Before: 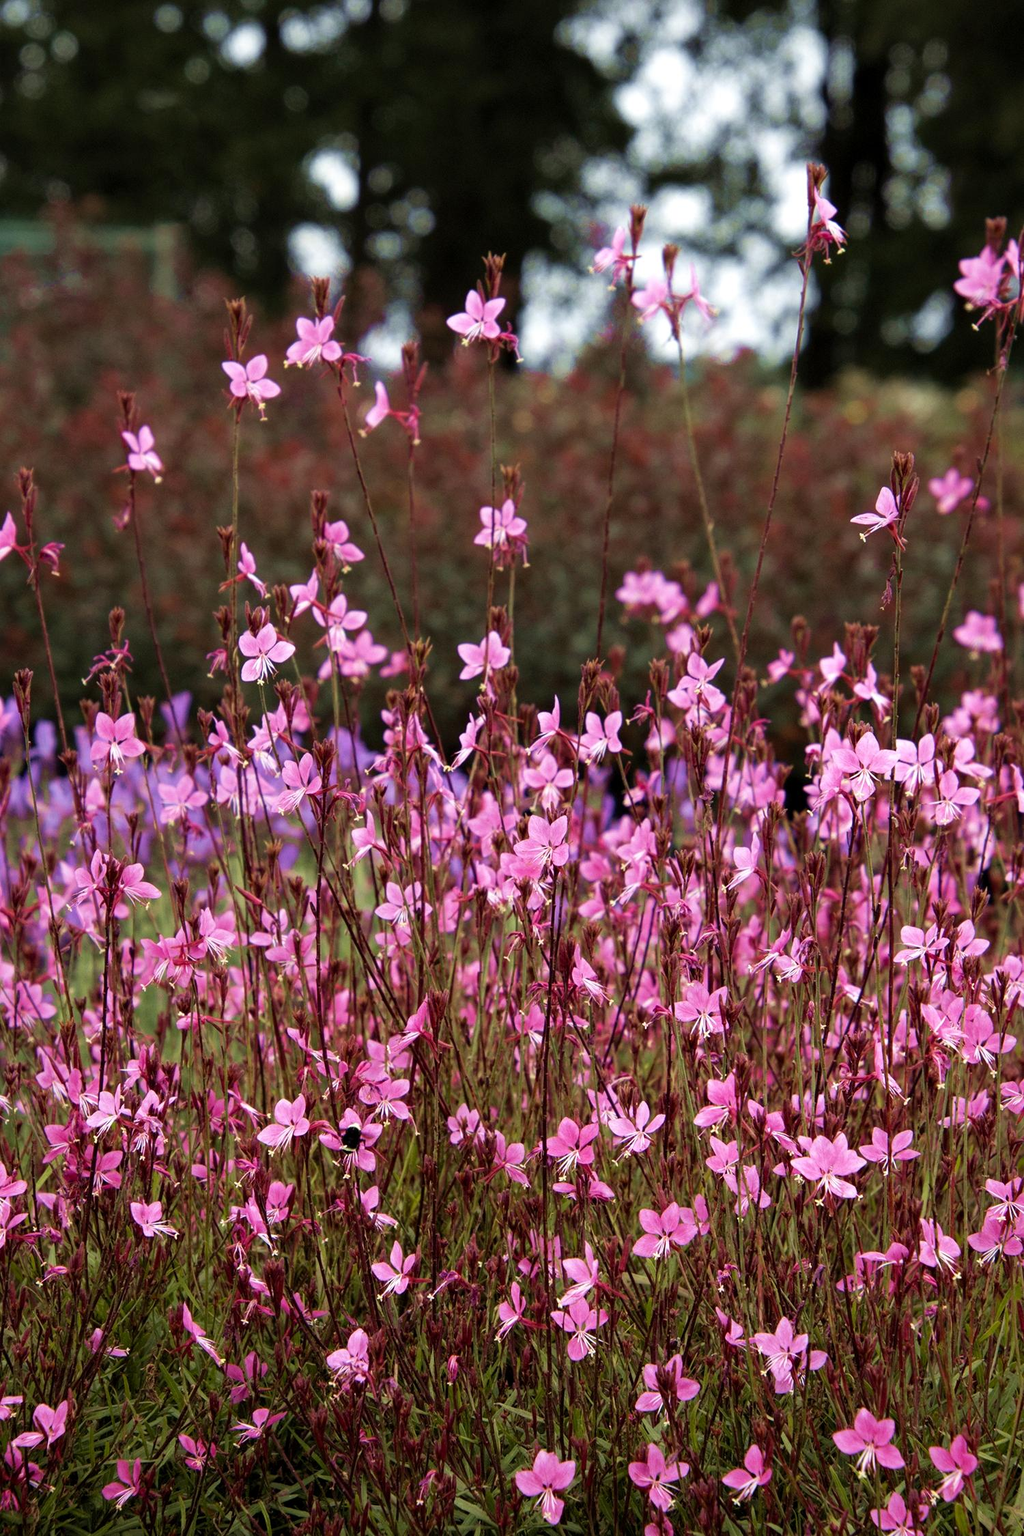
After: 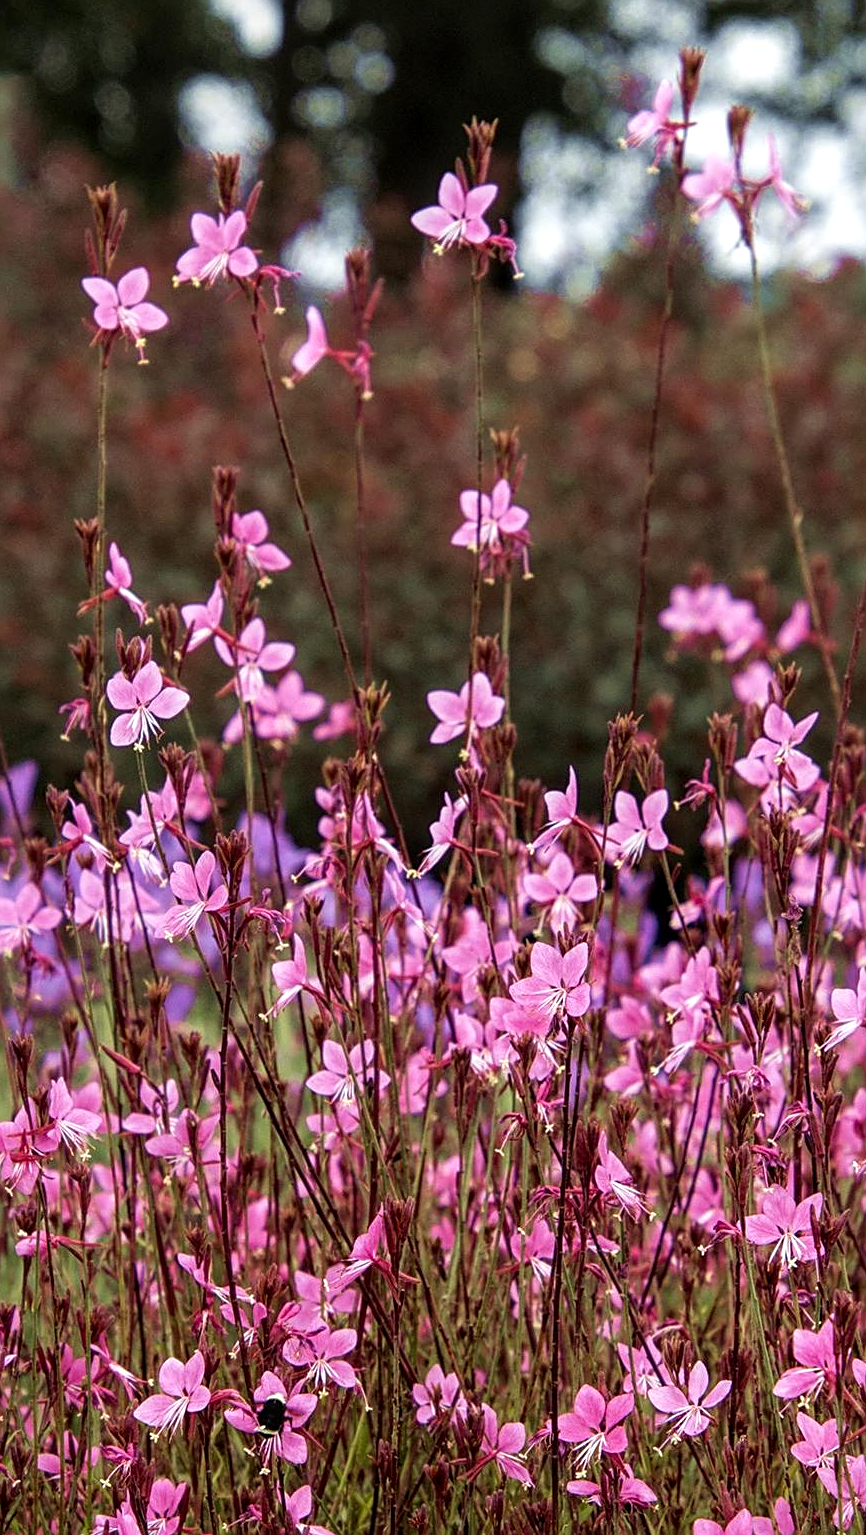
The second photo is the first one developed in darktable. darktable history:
local contrast: on, module defaults
sharpen: on, module defaults
crop: left 16.202%, top 11.208%, right 26.045%, bottom 20.557%
